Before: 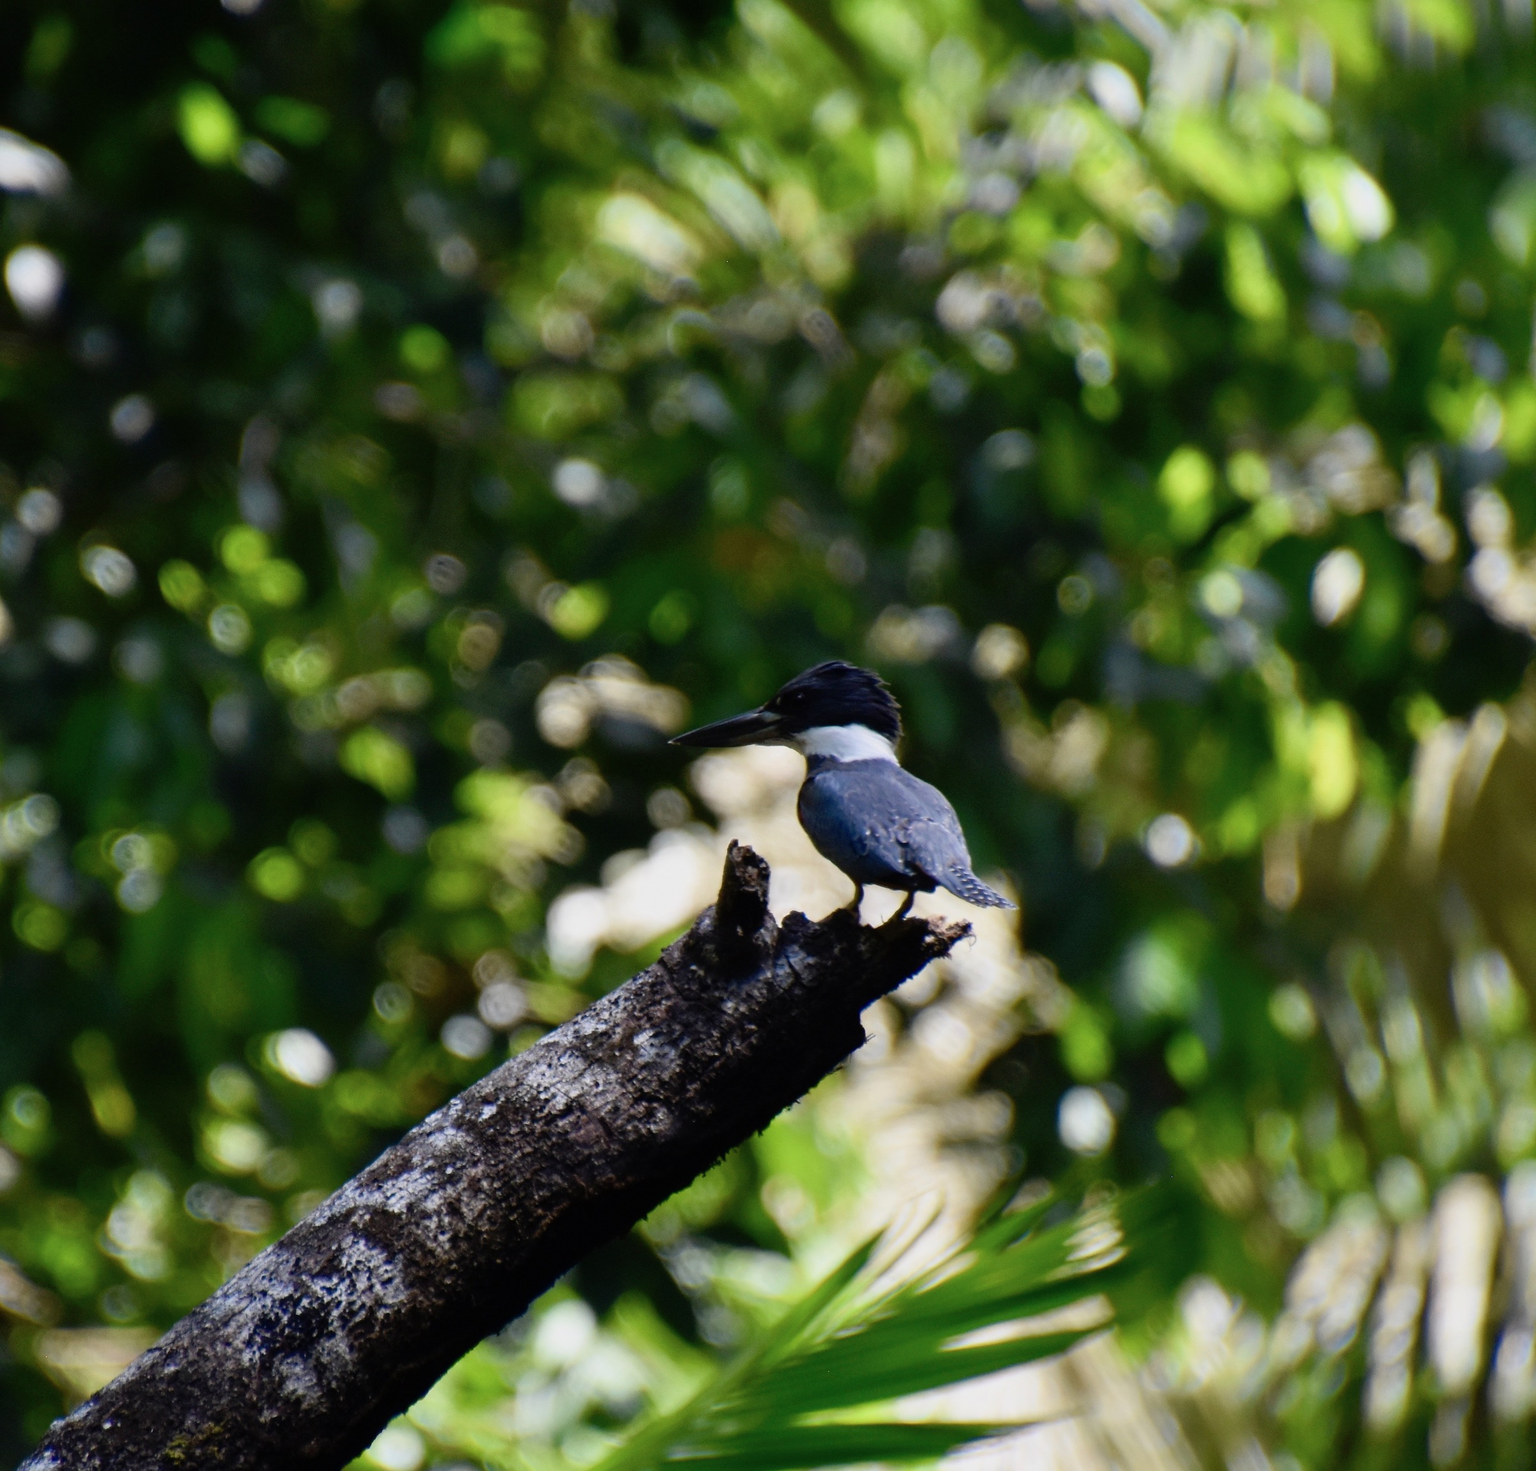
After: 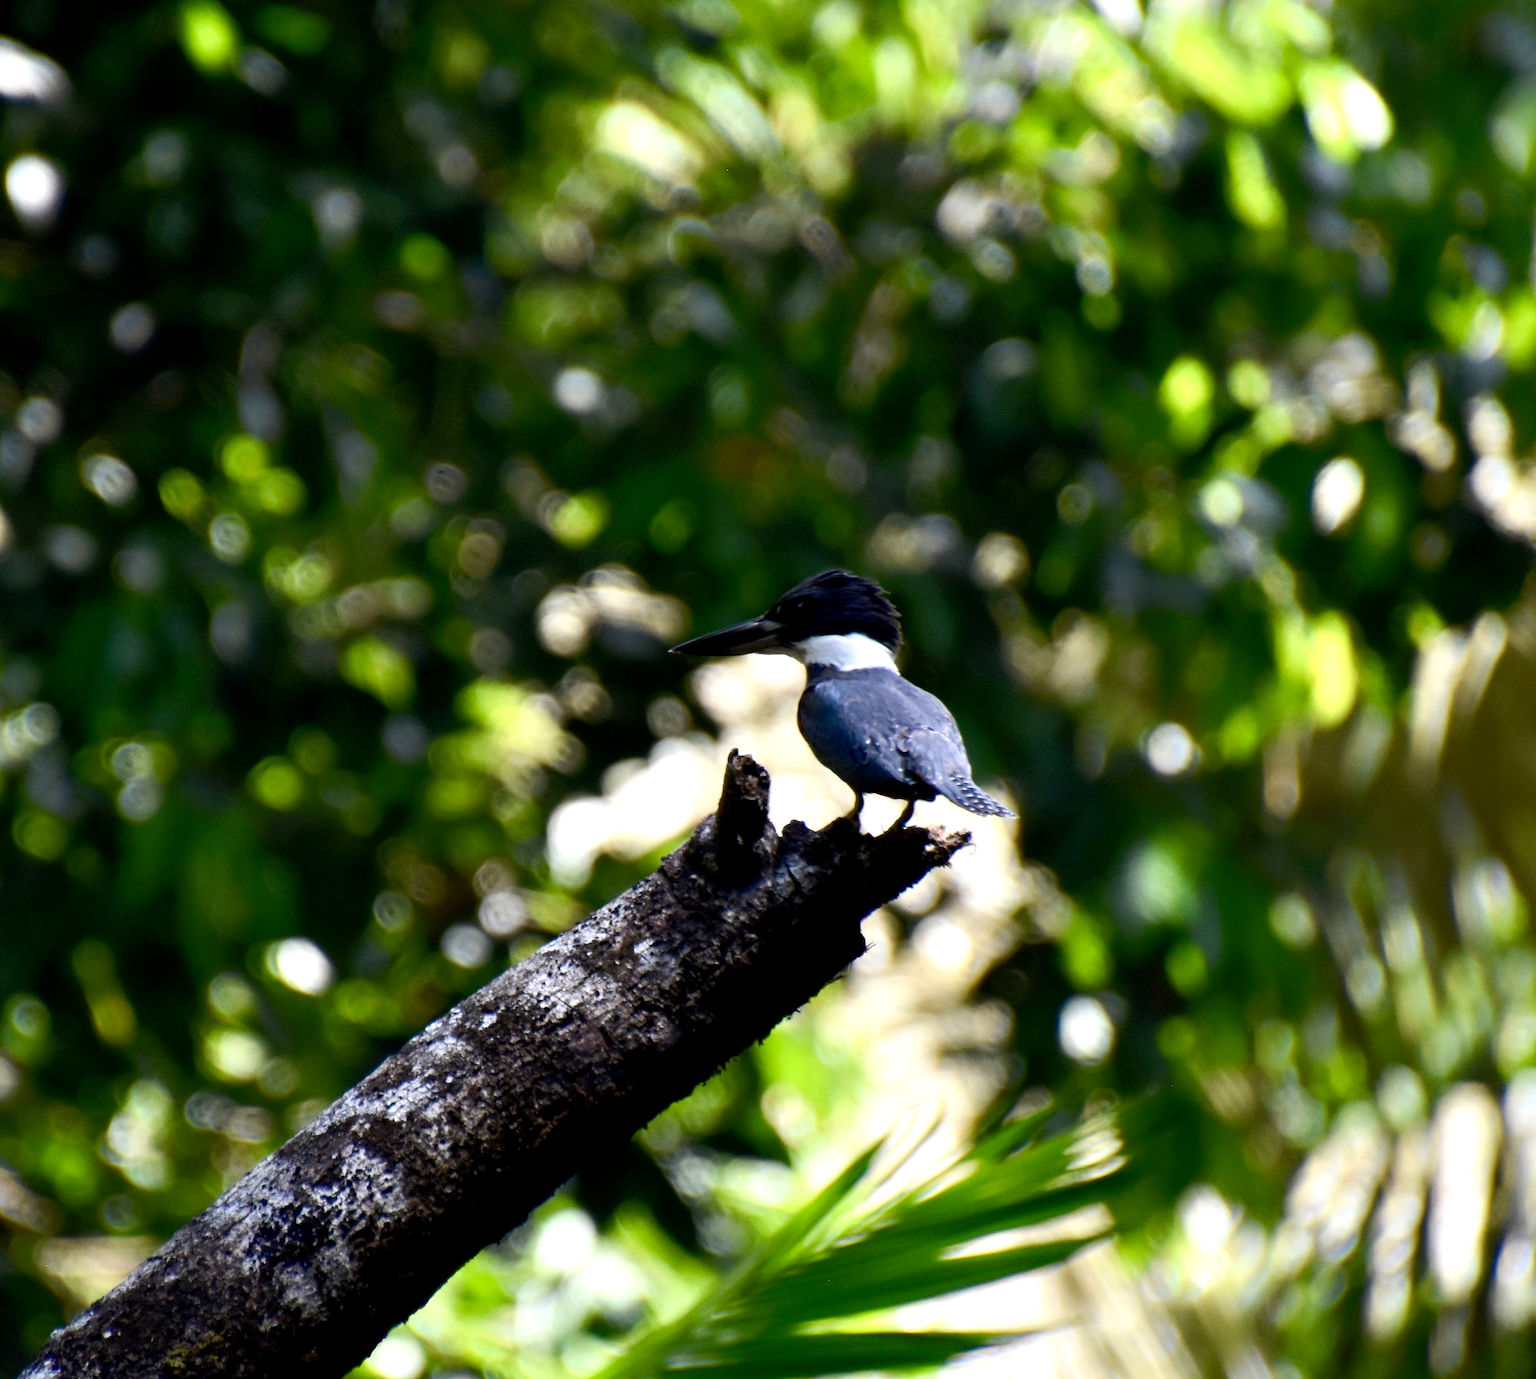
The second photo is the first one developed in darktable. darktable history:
crop and rotate: top 6.25%
tone equalizer: -8 EV 0.001 EV, -7 EV -0.002 EV, -6 EV 0.002 EV, -5 EV -0.03 EV, -4 EV -0.116 EV, -3 EV -0.169 EV, -2 EV 0.24 EV, -1 EV 0.702 EV, +0 EV 0.493 EV
